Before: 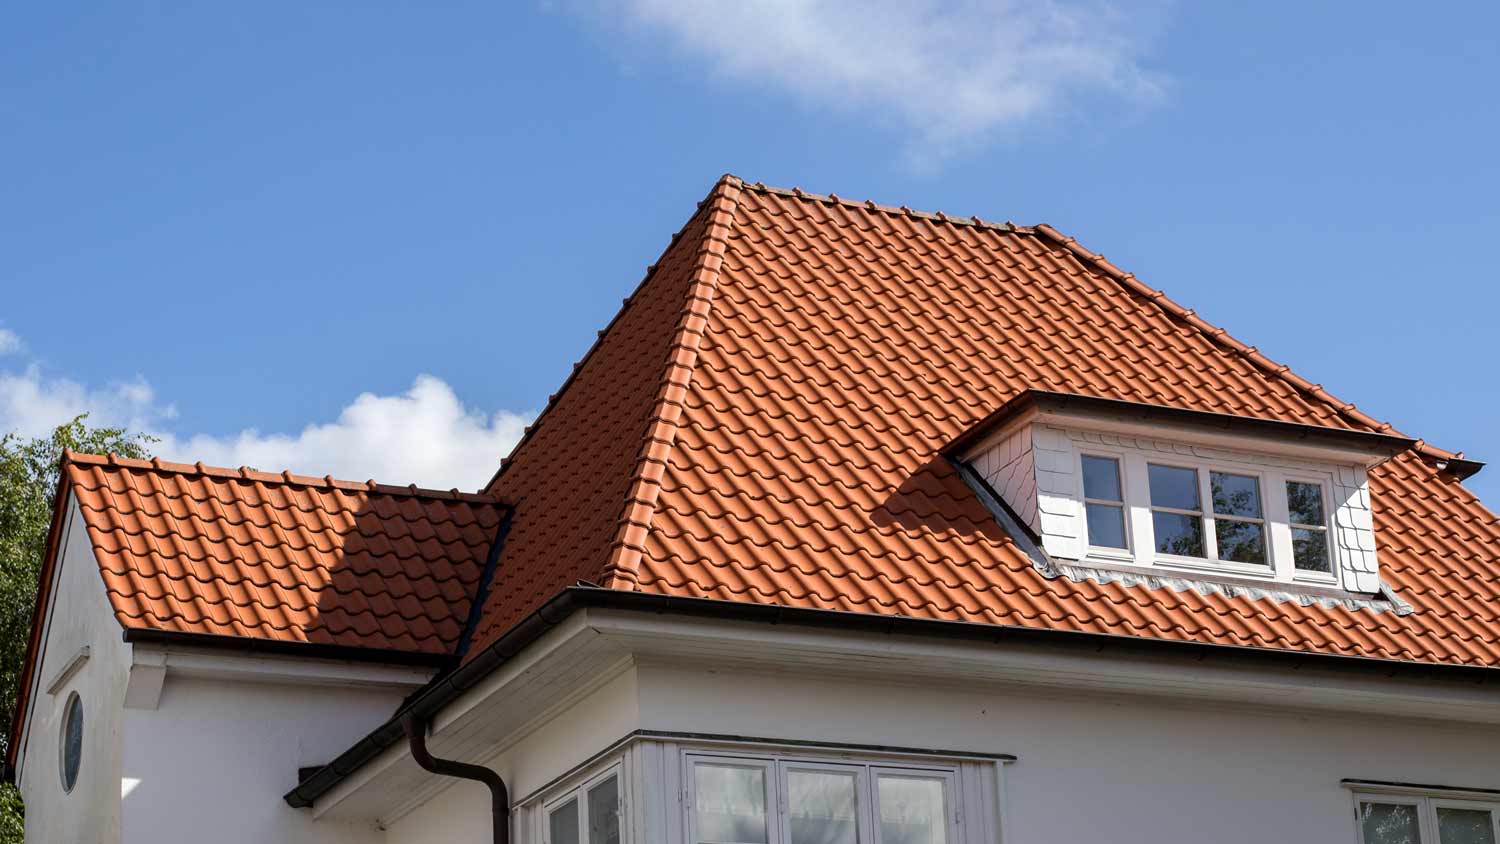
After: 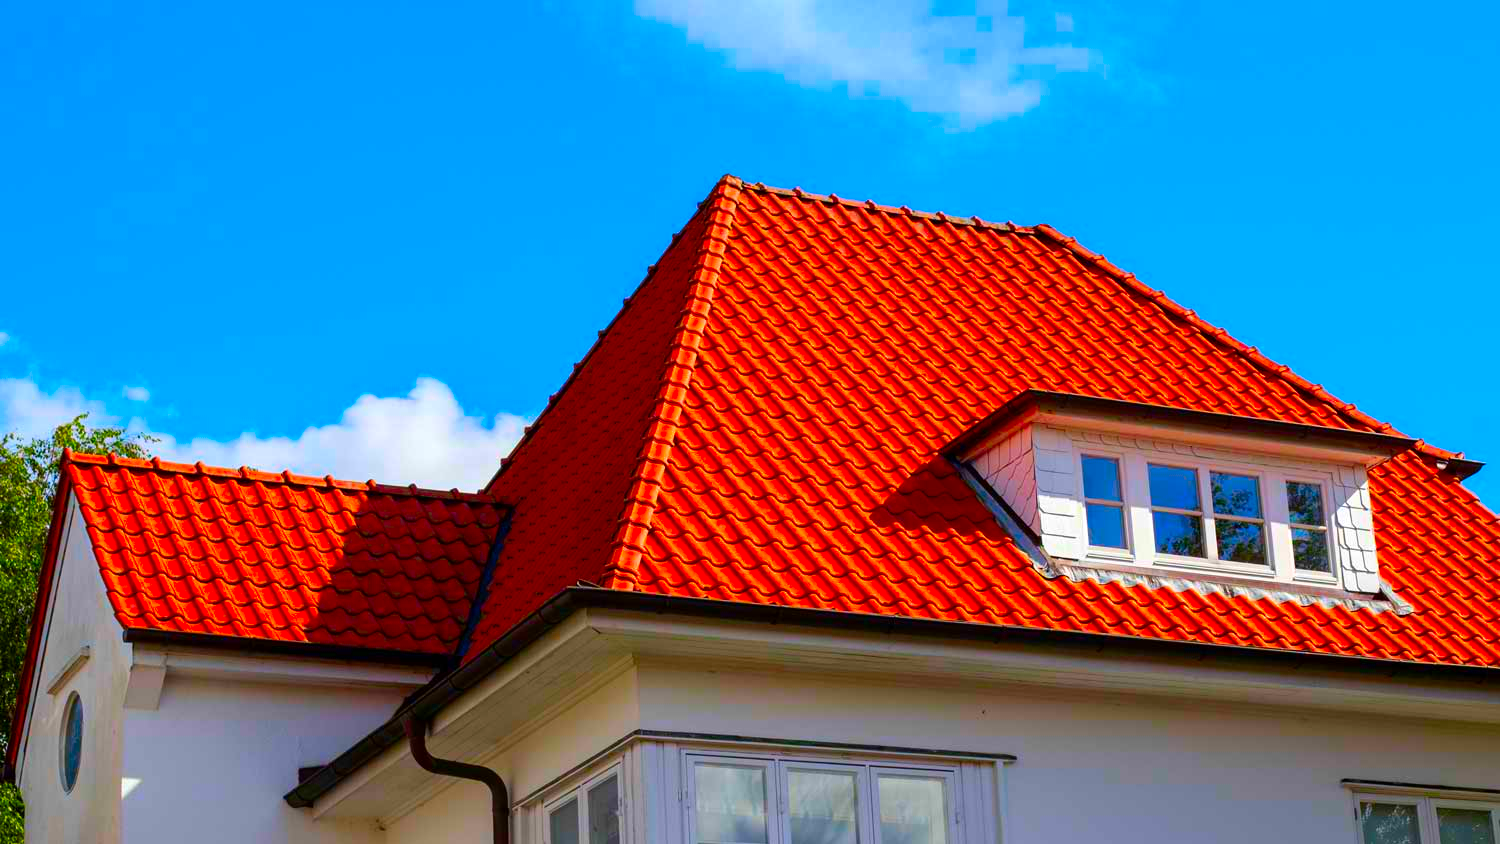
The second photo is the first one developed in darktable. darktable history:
color correction: highlights b* -0.011, saturation 2.98
